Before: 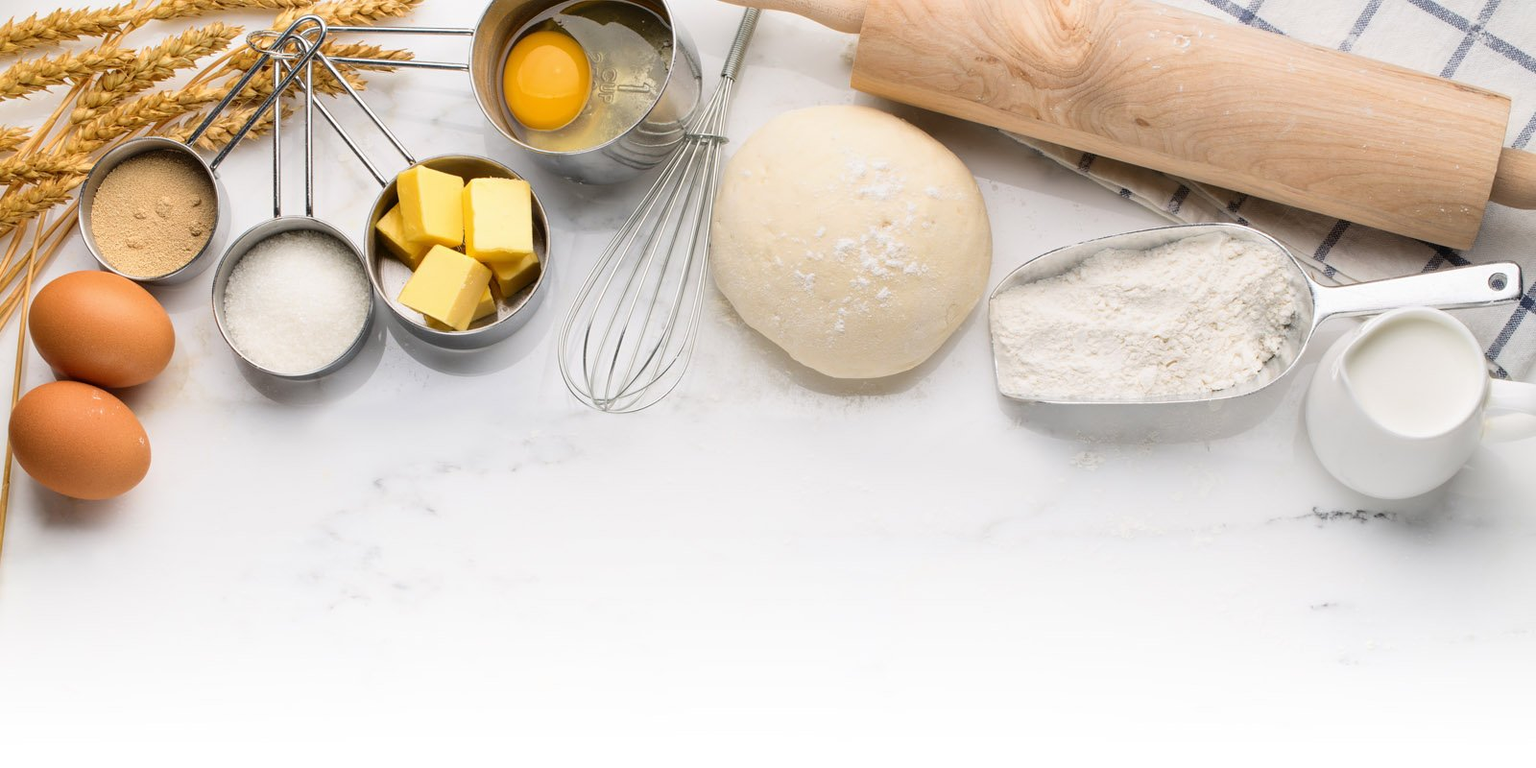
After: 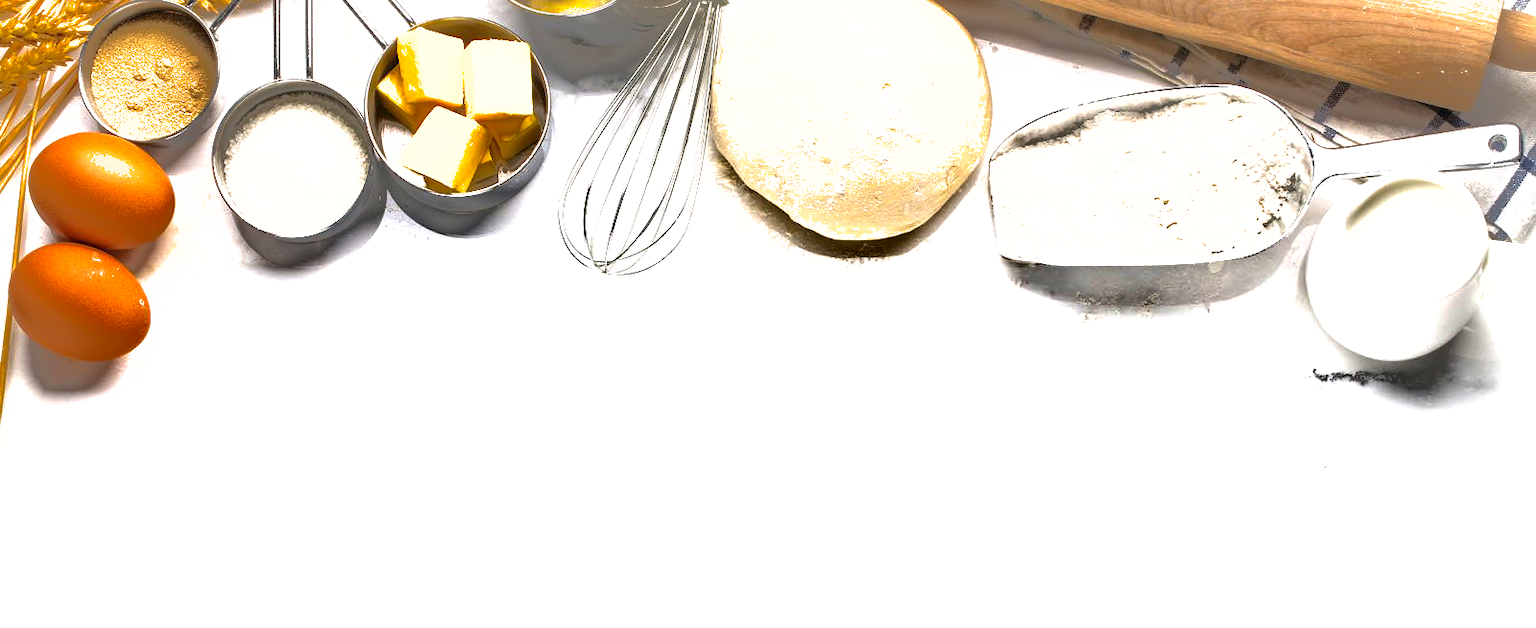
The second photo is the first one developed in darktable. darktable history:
haze removal: adaptive false
crop and rotate: top 18.124%
exposure: black level correction 0, exposure 0.899 EV, compensate highlight preservation false
shadows and highlights: shadows 24.75, highlights -70.97
